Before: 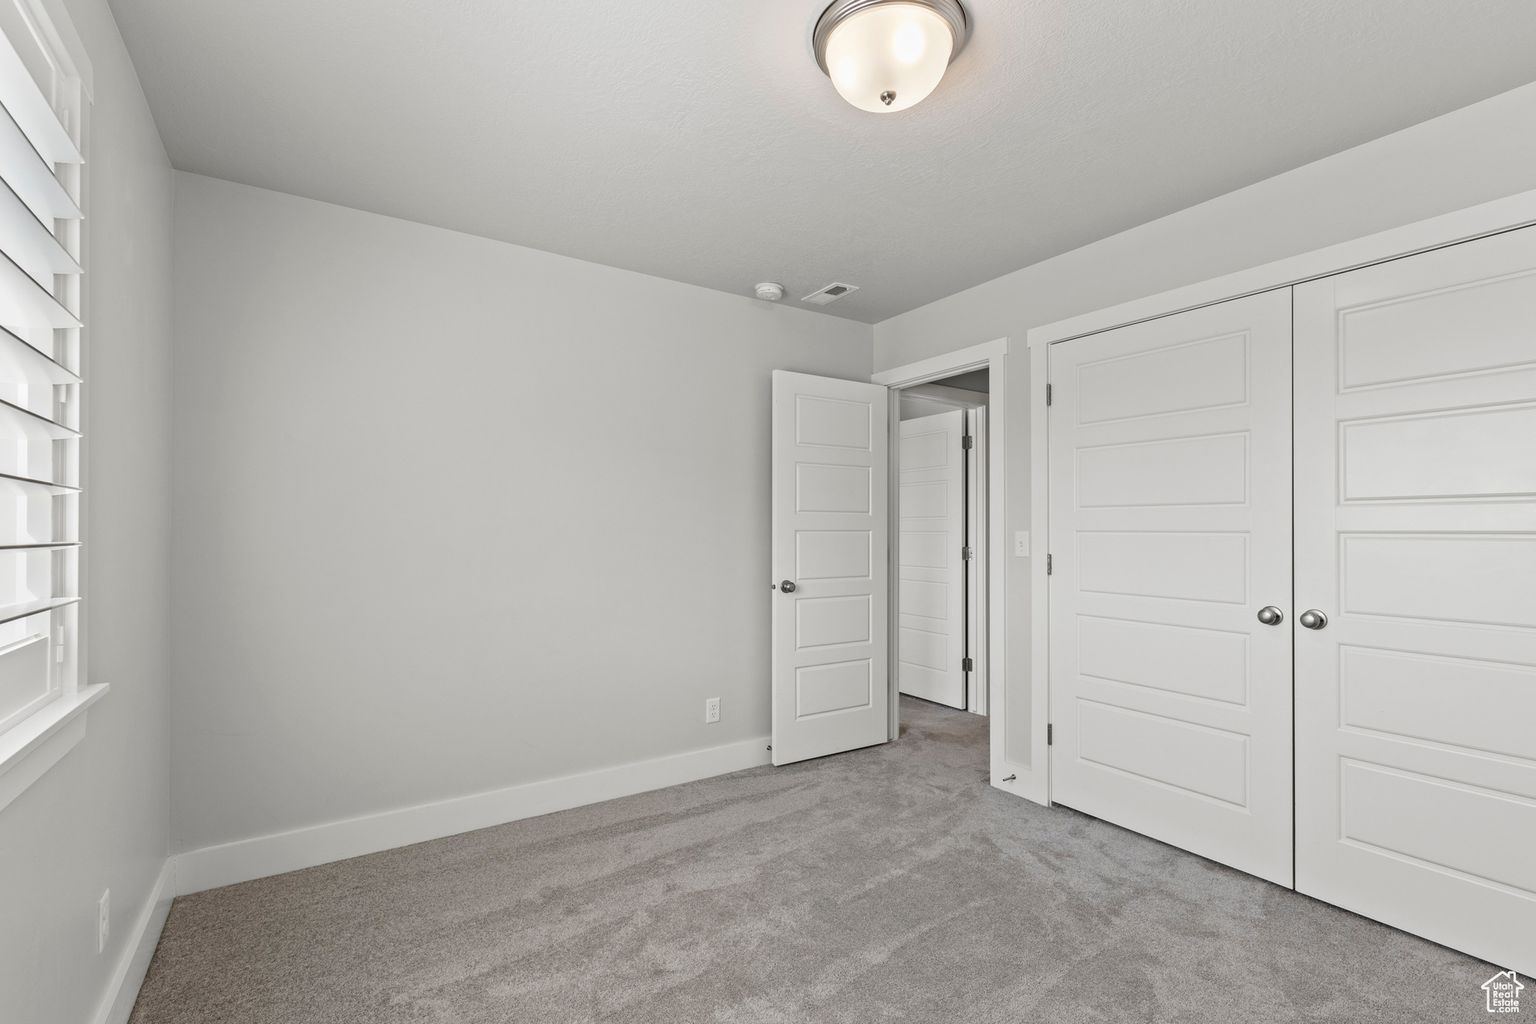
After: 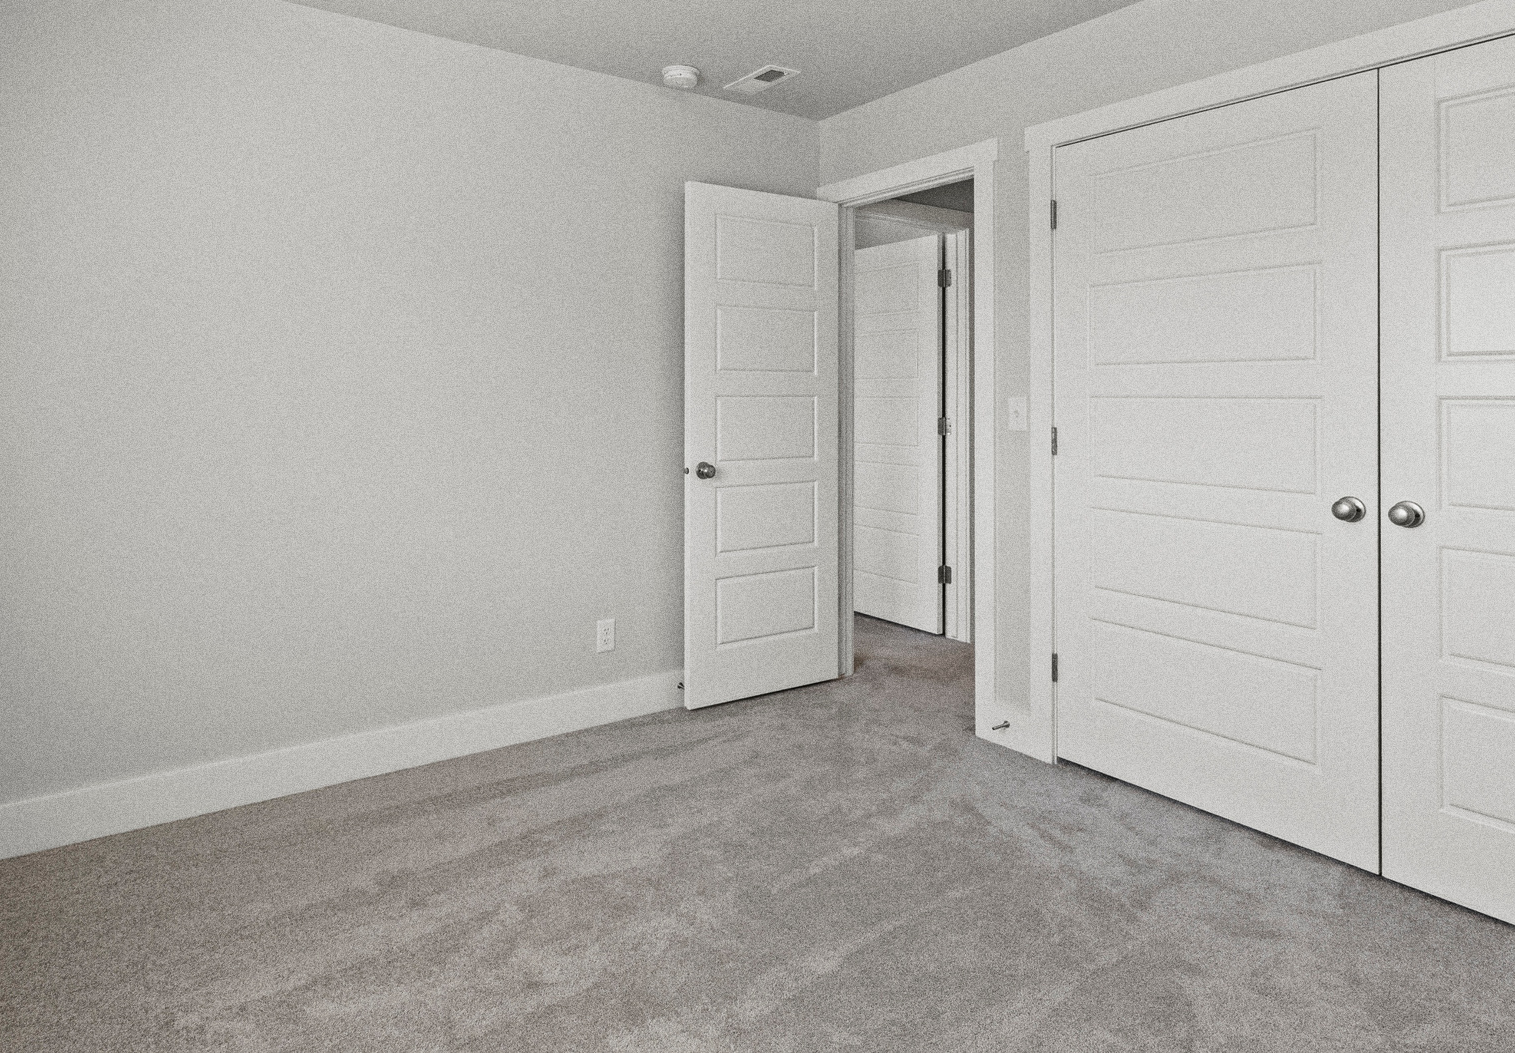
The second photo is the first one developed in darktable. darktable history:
crop: left 16.871%, top 22.857%, right 9.116%
grain: coarseness 0.09 ISO, strength 40%
